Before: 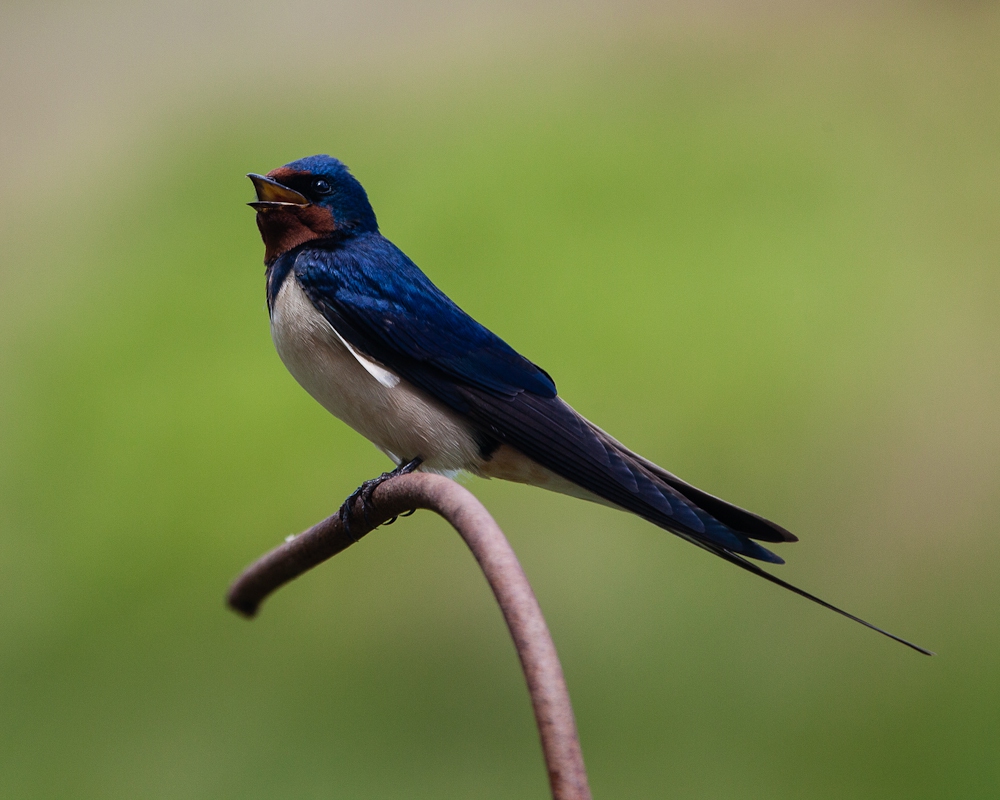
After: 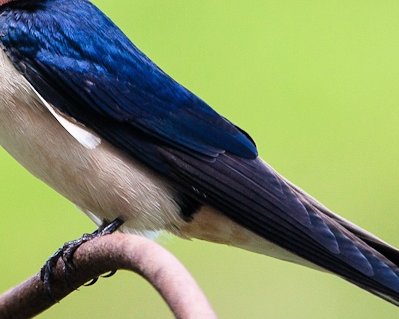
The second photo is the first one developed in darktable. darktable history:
crop: left 30%, top 30%, right 30%, bottom 30%
filmic rgb: white relative exposure 3.9 EV, hardness 4.26
exposure: black level correction 0, exposure 1.45 EV, compensate exposure bias true, compensate highlight preservation false
